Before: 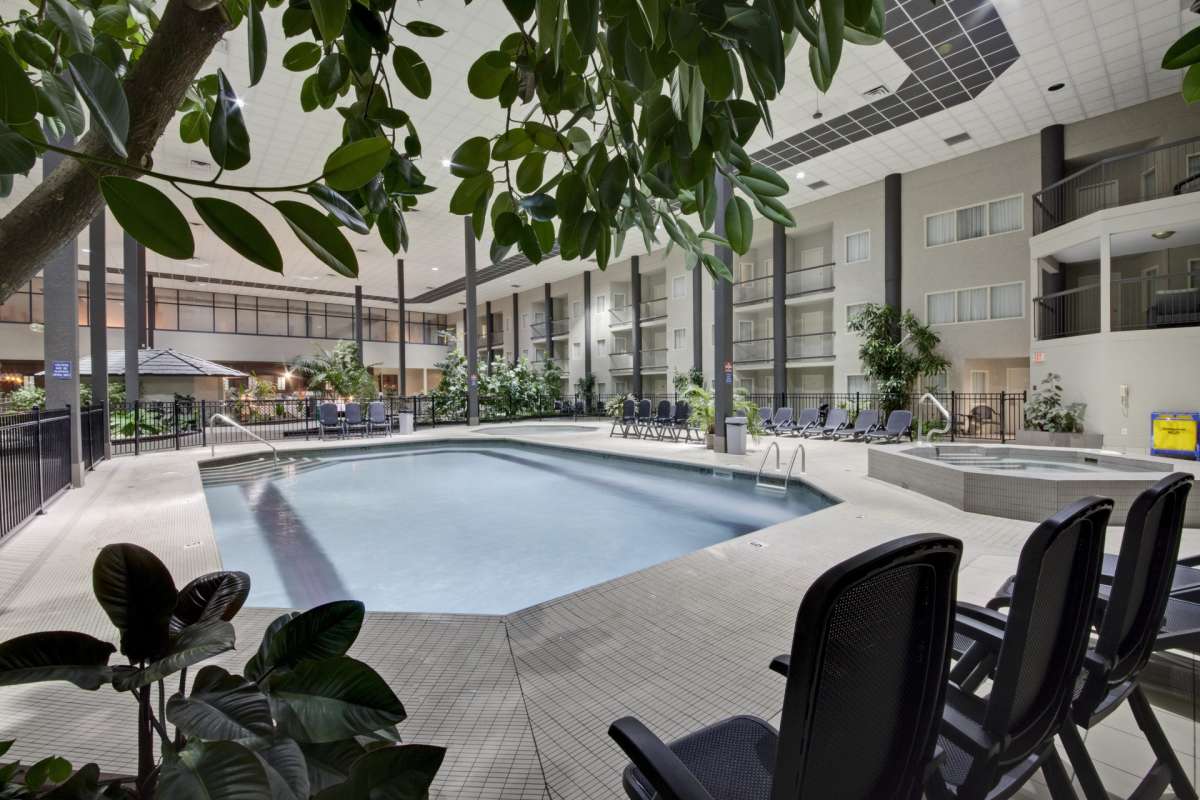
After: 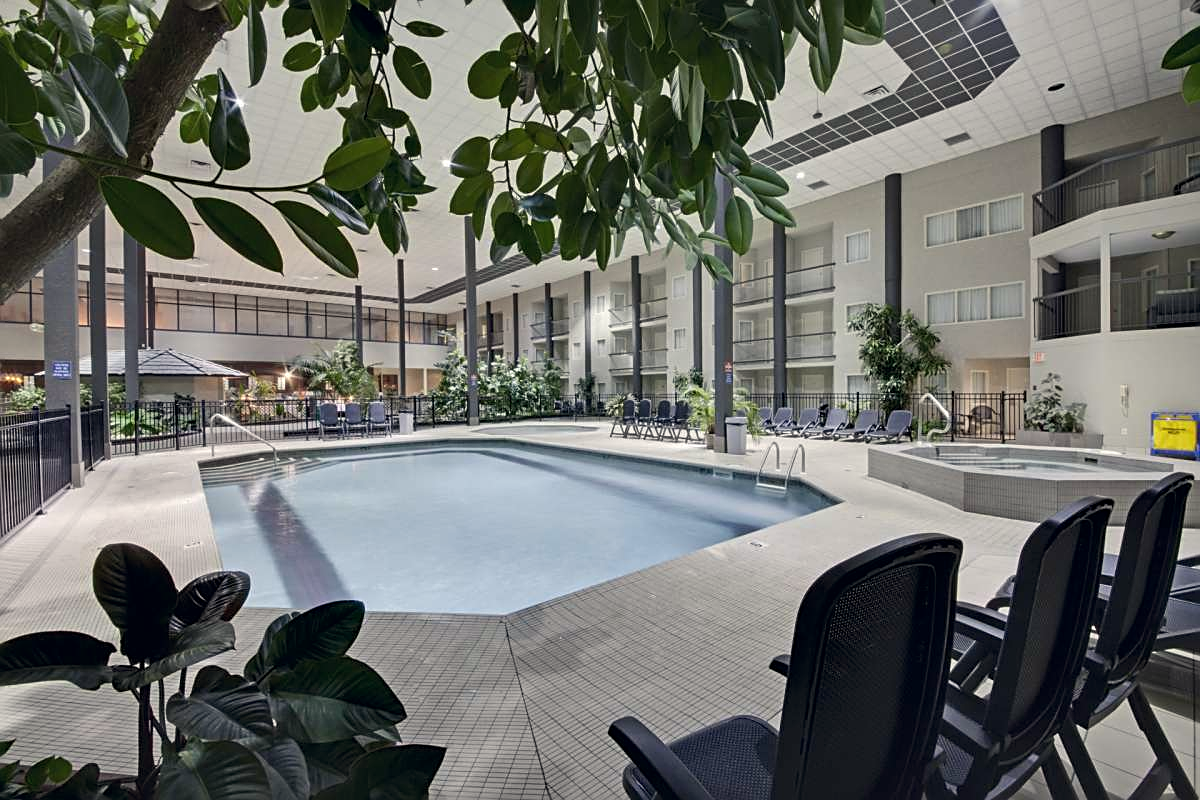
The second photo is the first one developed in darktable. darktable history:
color correction: highlights a* 0.207, highlights b* 2.7, shadows a* -0.874, shadows b* -4.78
sharpen: on, module defaults
